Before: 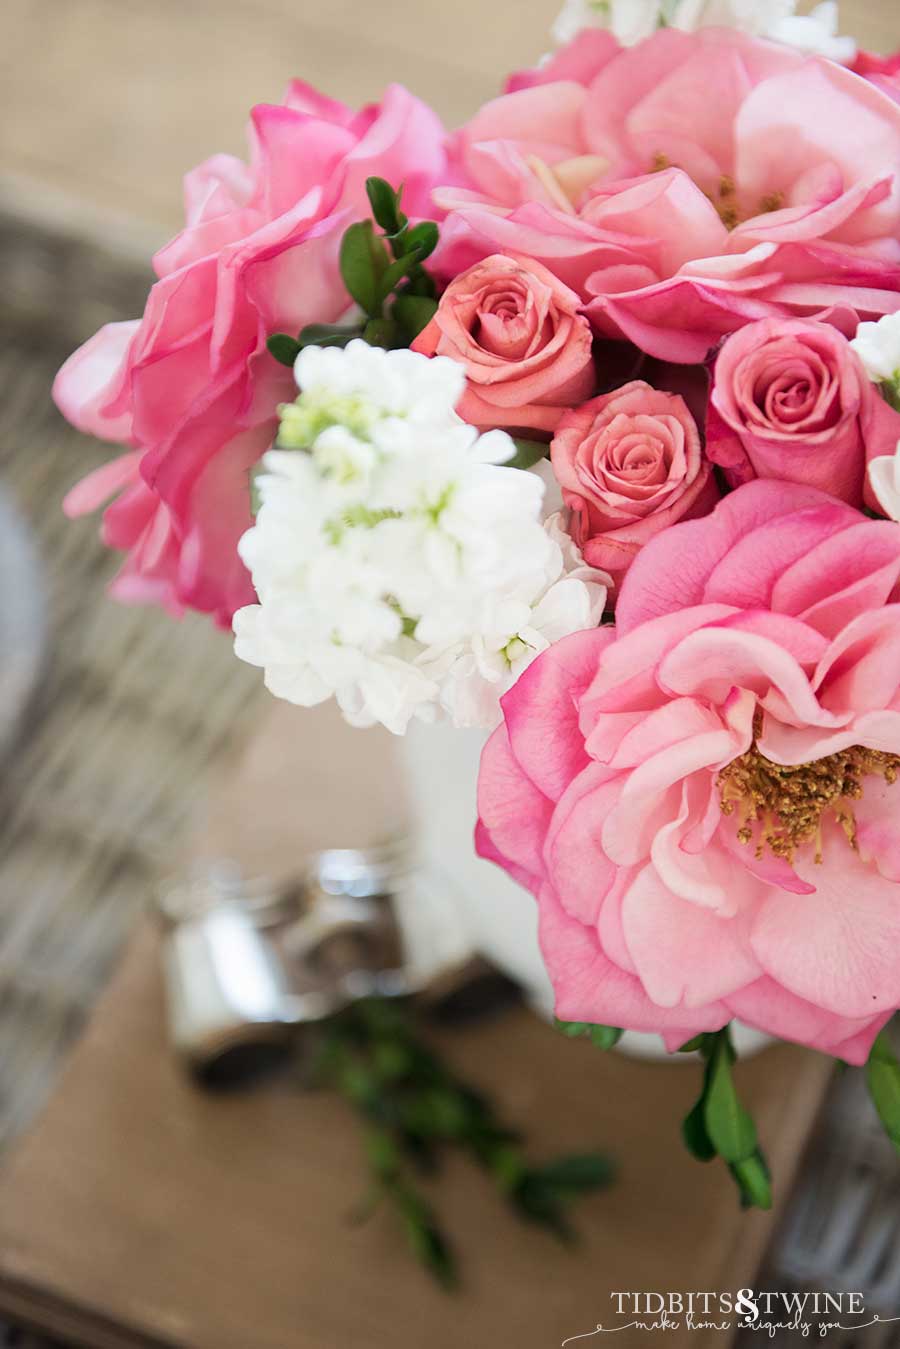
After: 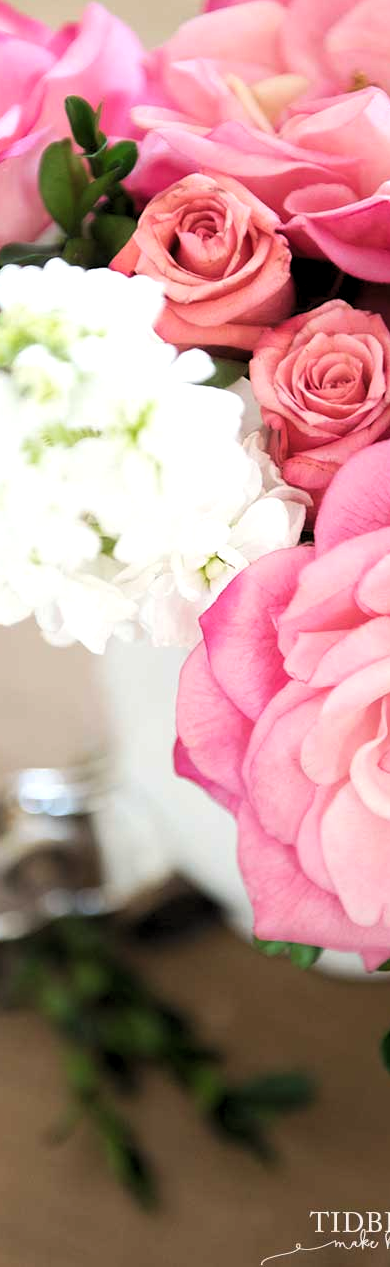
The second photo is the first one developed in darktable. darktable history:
crop: left 33.452%, top 6.025%, right 23.155%
levels: levels [0.055, 0.477, 0.9]
tone equalizer: -7 EV 0.18 EV, -6 EV 0.12 EV, -5 EV 0.08 EV, -4 EV 0.04 EV, -2 EV -0.02 EV, -1 EV -0.04 EV, +0 EV -0.06 EV, luminance estimator HSV value / RGB max
